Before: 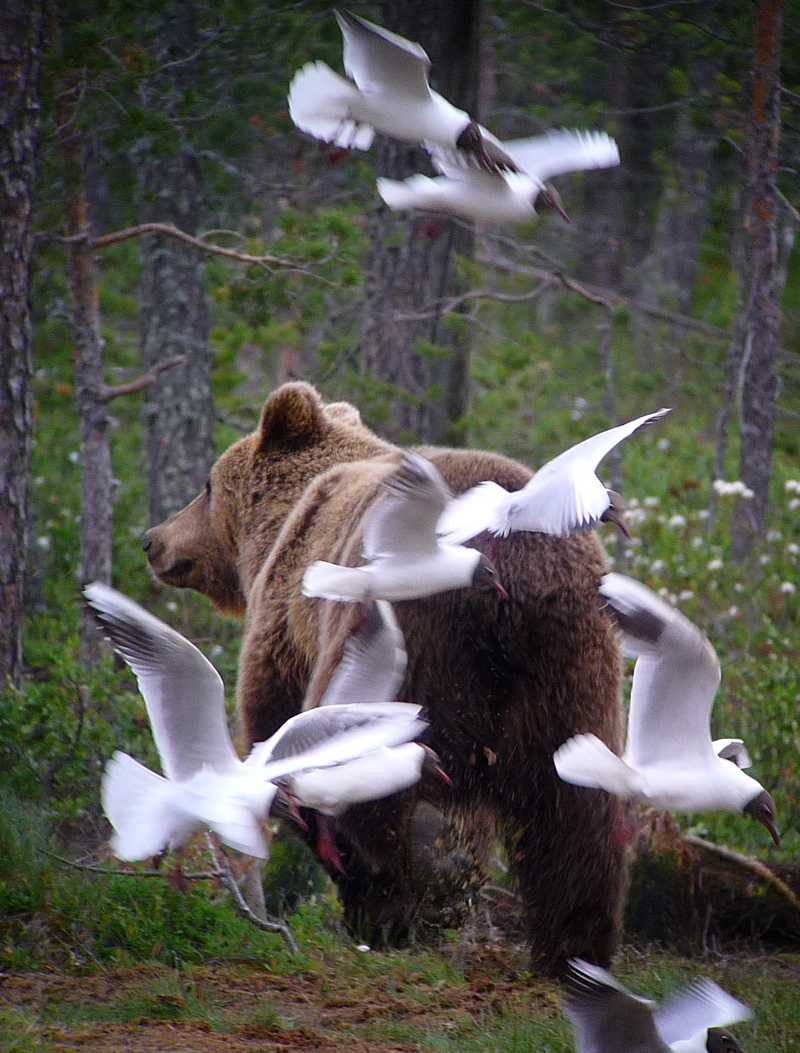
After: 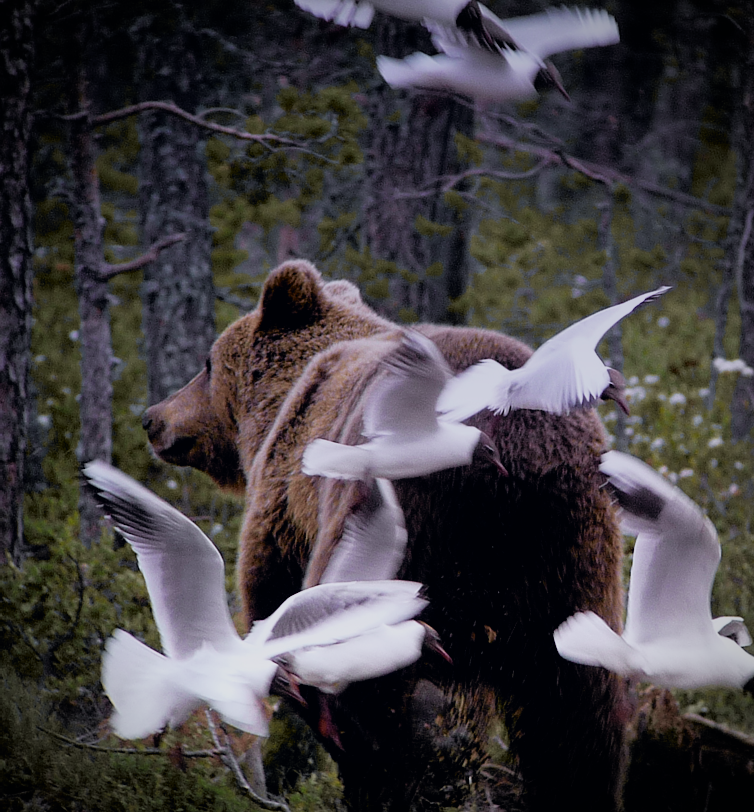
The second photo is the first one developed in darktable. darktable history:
tone curve: curves: ch0 [(0, 0) (0.15, 0.17) (0.452, 0.437) (0.611, 0.588) (0.751, 0.749) (1, 1)]; ch1 [(0, 0) (0.325, 0.327) (0.412, 0.45) (0.453, 0.484) (0.5, 0.501) (0.541, 0.55) (0.617, 0.612) (0.695, 0.697) (1, 1)]; ch2 [(0, 0) (0.386, 0.397) (0.452, 0.459) (0.505, 0.498) (0.524, 0.547) (0.574, 0.566) (0.633, 0.641) (1, 1)], color space Lab, independent channels, preserve colors none
graduated density: hue 238.83°, saturation 50%
crop and rotate: angle 0.03°, top 11.643%, right 5.651%, bottom 11.189%
vignetting: on, module defaults
filmic rgb: black relative exposure -5 EV, hardness 2.88, contrast 1.2, highlights saturation mix -30%
